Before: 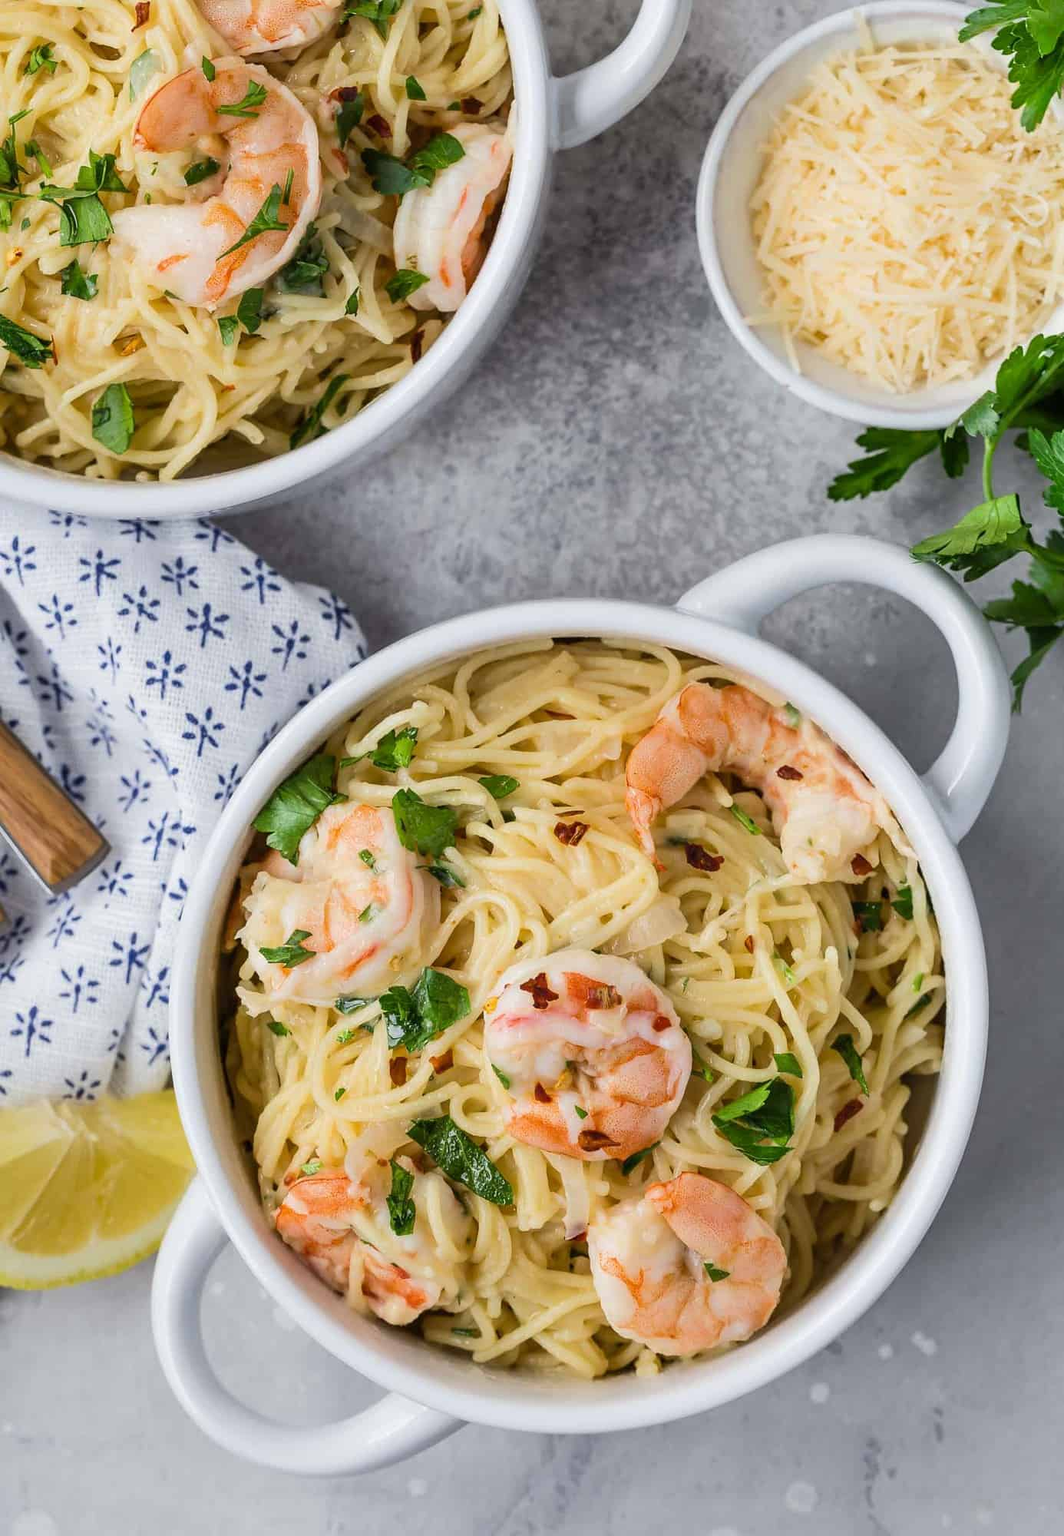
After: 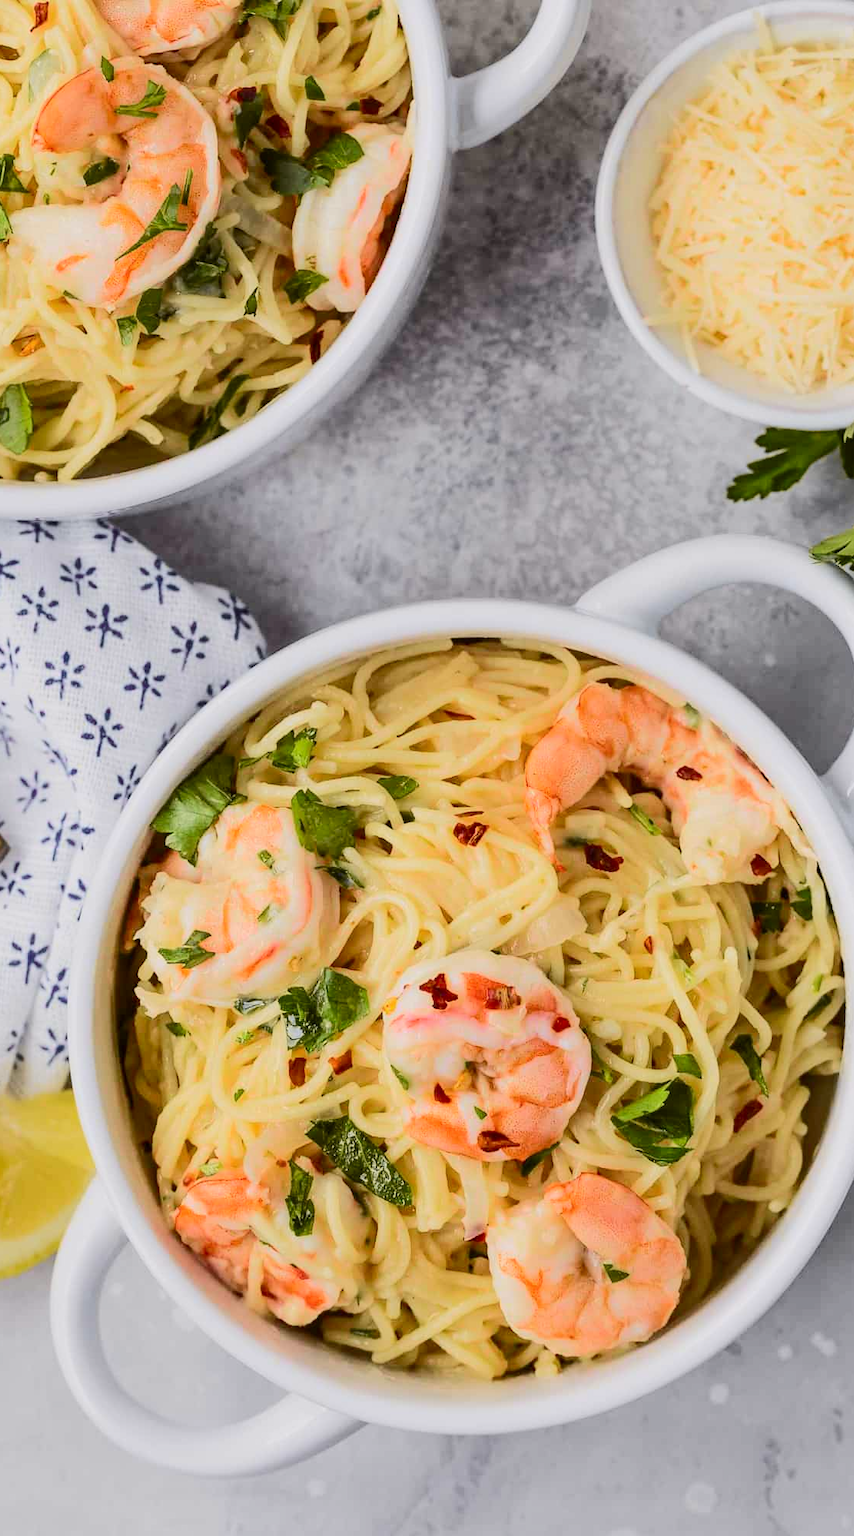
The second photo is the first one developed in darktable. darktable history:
crop and rotate: left 9.581%, right 10.135%
tone curve: curves: ch0 [(0, 0) (0.239, 0.248) (0.508, 0.606) (0.826, 0.855) (1, 0.945)]; ch1 [(0, 0) (0.401, 0.42) (0.442, 0.47) (0.492, 0.498) (0.511, 0.516) (0.555, 0.586) (0.681, 0.739) (1, 1)]; ch2 [(0, 0) (0.411, 0.433) (0.5, 0.504) (0.545, 0.574) (1, 1)], color space Lab, independent channels, preserve colors none
exposure: exposure -0.217 EV, compensate highlight preservation false
